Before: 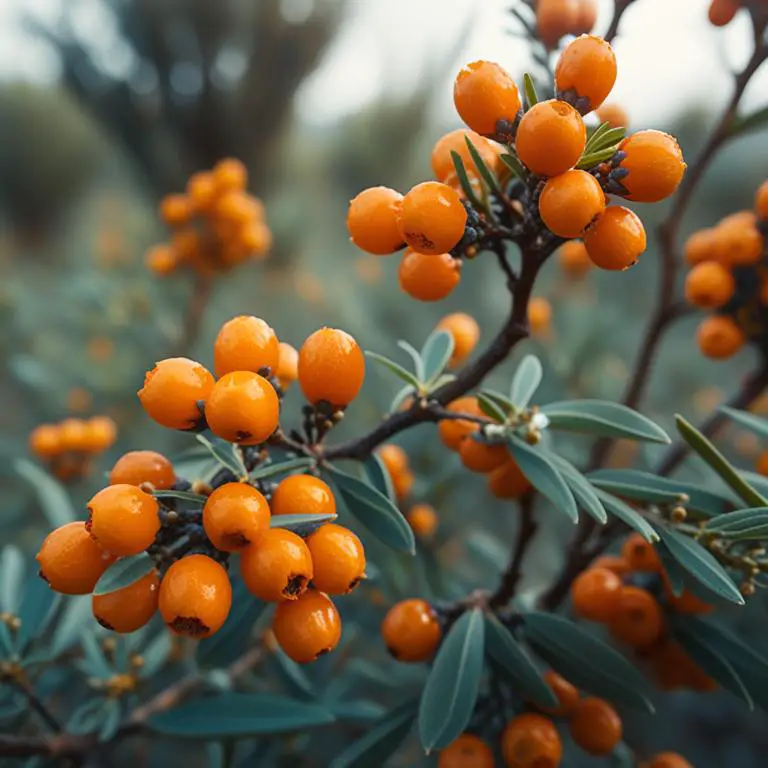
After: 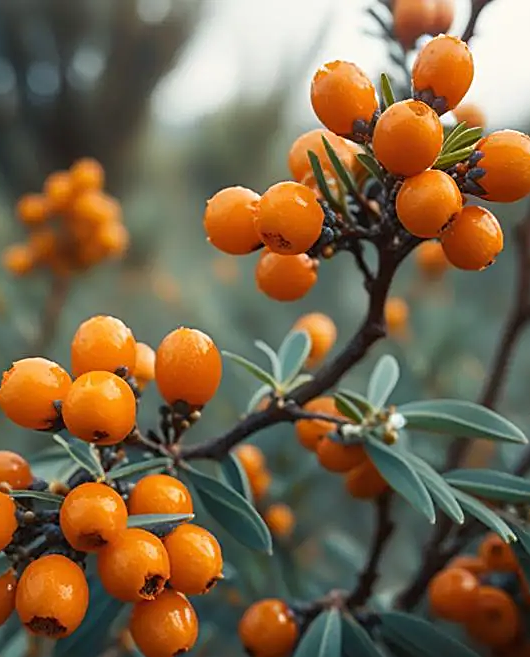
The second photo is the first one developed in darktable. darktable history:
sharpen: on, module defaults
crop: left 18.659%, right 12.224%, bottom 14.358%
